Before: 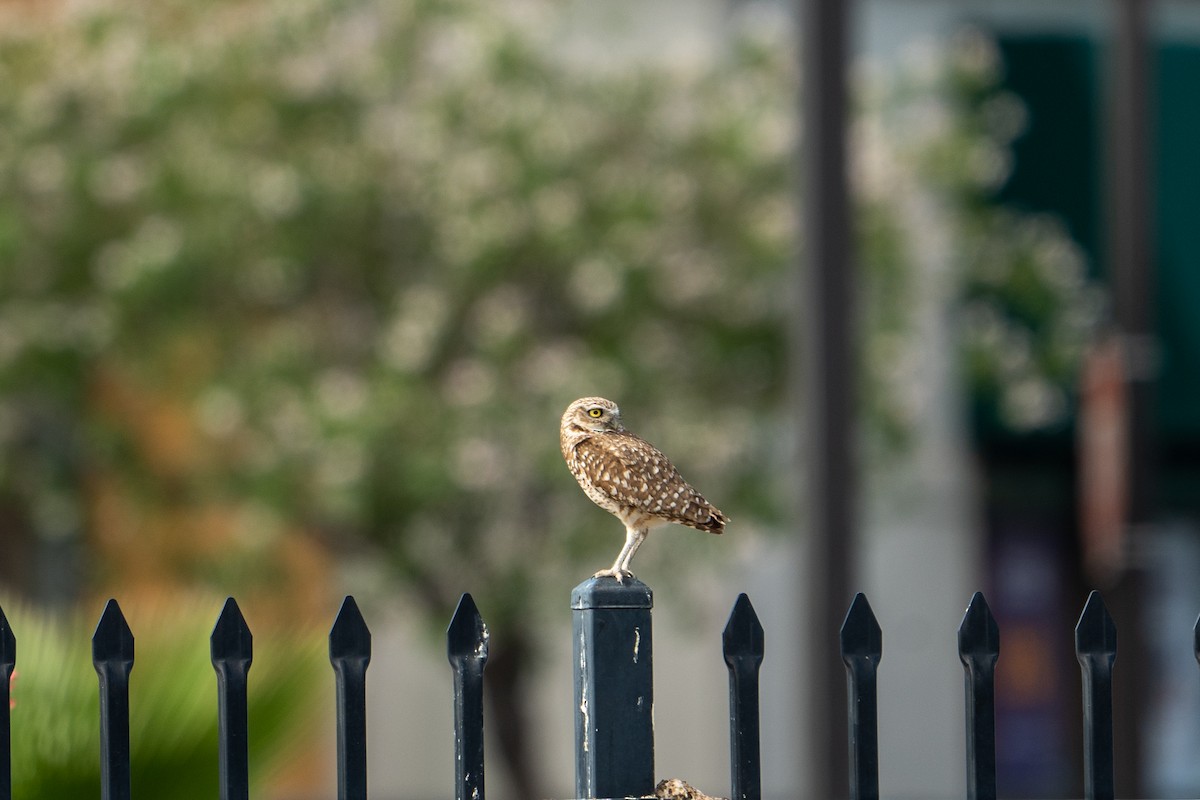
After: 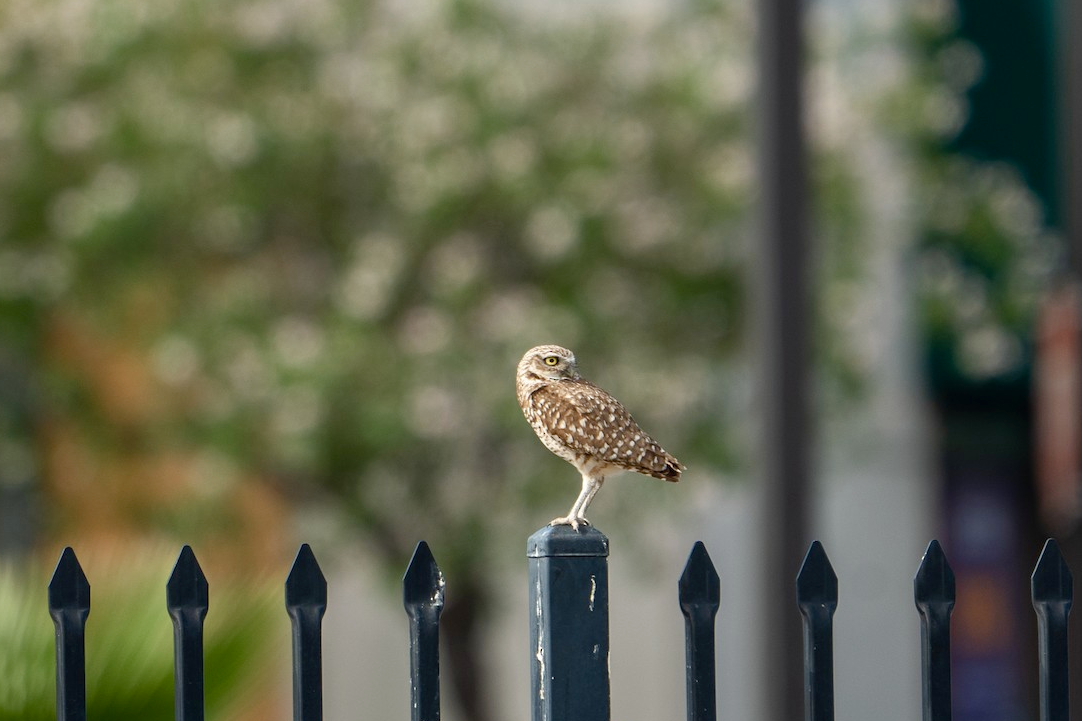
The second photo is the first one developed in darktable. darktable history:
color balance rgb: power › luminance 3.143%, power › hue 233.52°, perceptual saturation grading › global saturation -10.255%, perceptual saturation grading › highlights -26.579%, perceptual saturation grading › shadows 21.885%, global vibrance 20.609%
crop: left 3.746%, top 6.505%, right 6.035%, bottom 3.257%
